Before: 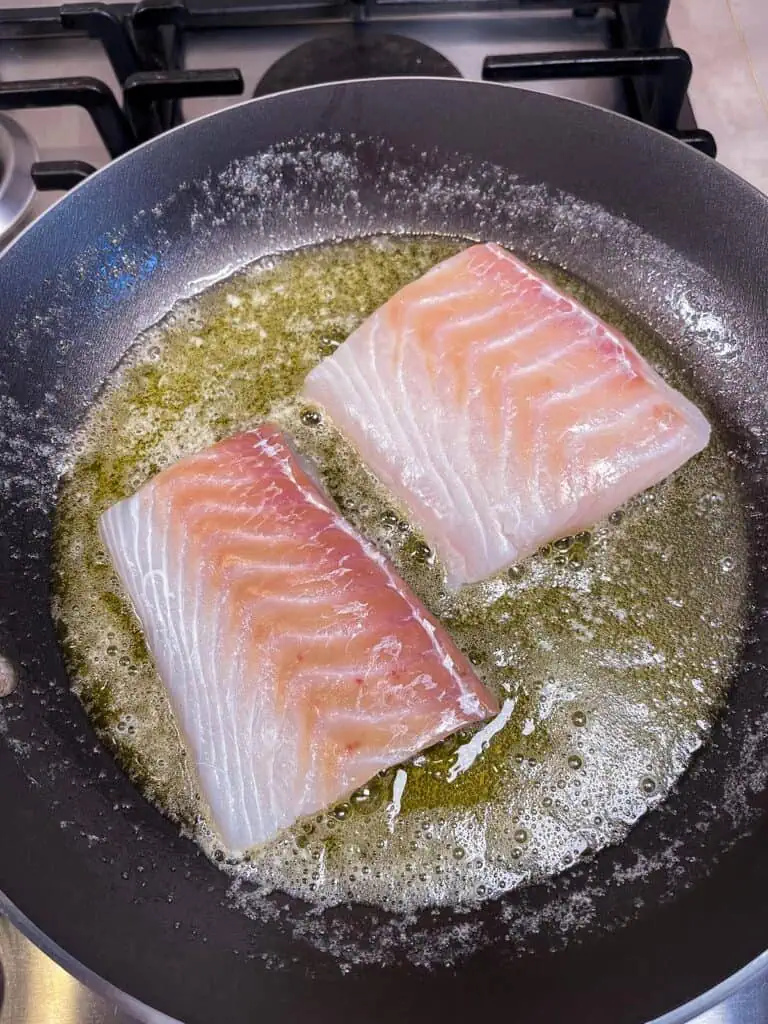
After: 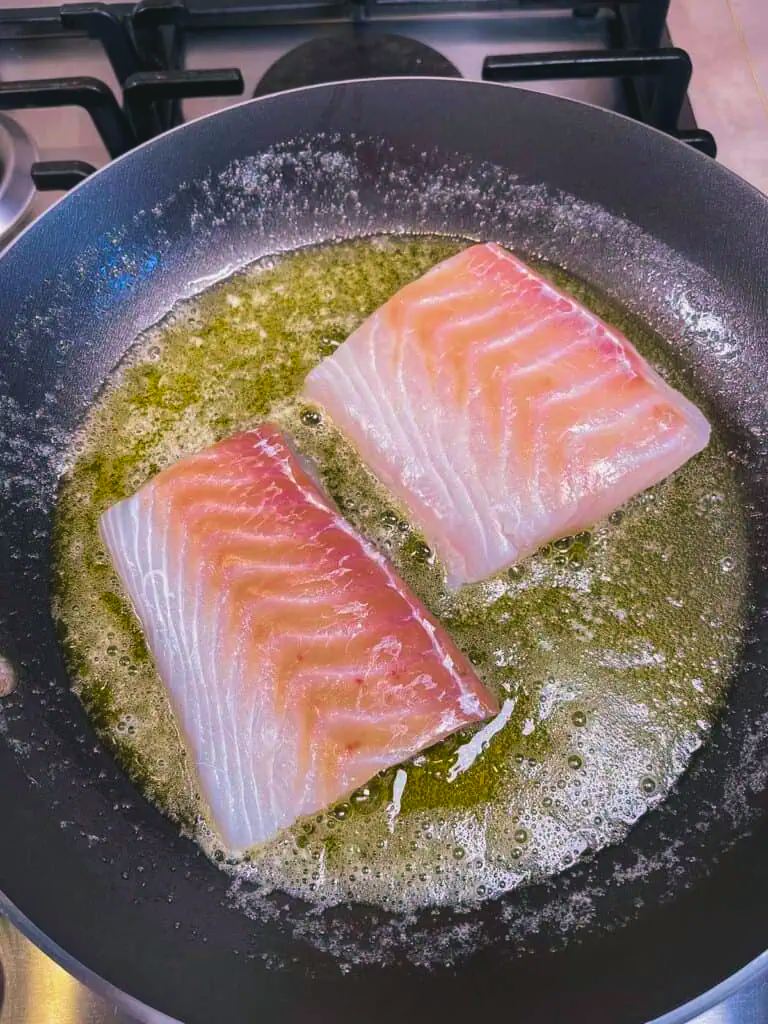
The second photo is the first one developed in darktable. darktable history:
velvia: on, module defaults
shadows and highlights: shadows 24.82, white point adjustment -2.98, highlights -29.9
color balance rgb: shadows lift › luminance -7.769%, shadows lift › chroma 2.366%, shadows lift › hue 162.72°, highlights gain › chroma 0.233%, highlights gain › hue 330.37°, global offset › luminance 0.719%, perceptual saturation grading › global saturation 30.982%
